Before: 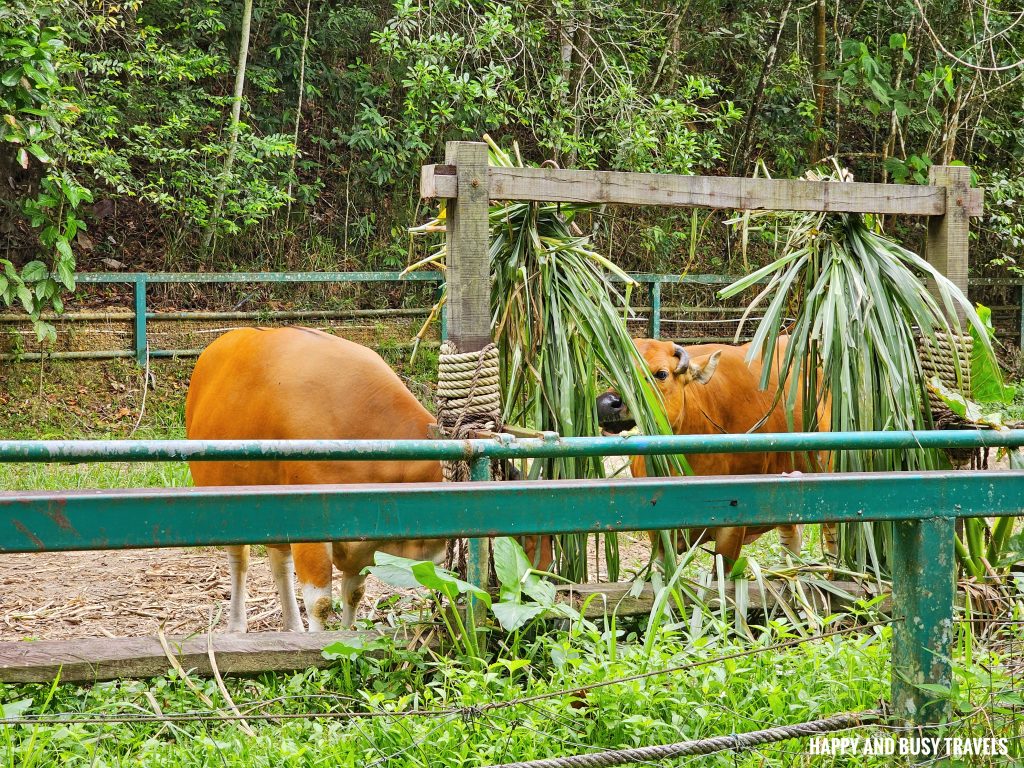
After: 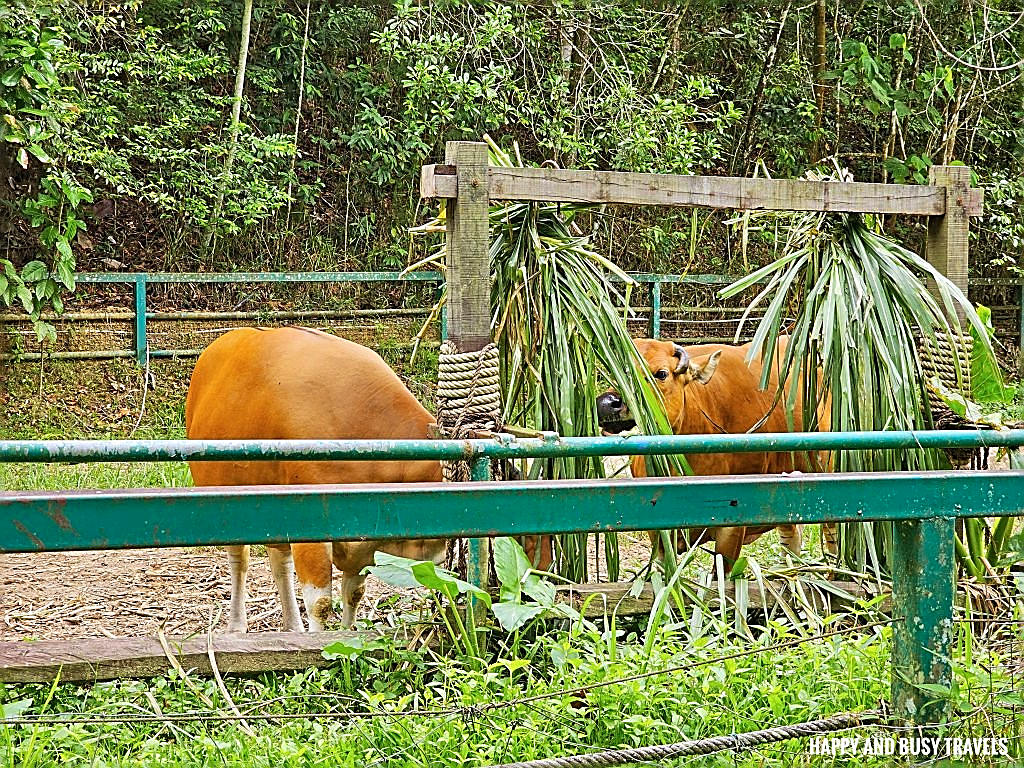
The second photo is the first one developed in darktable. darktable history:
velvia: on, module defaults
sharpen: radius 1.633, amount 1.282
color calibration: illuminant same as pipeline (D50), adaptation XYZ, x 0.346, y 0.359, temperature 5014.08 K
